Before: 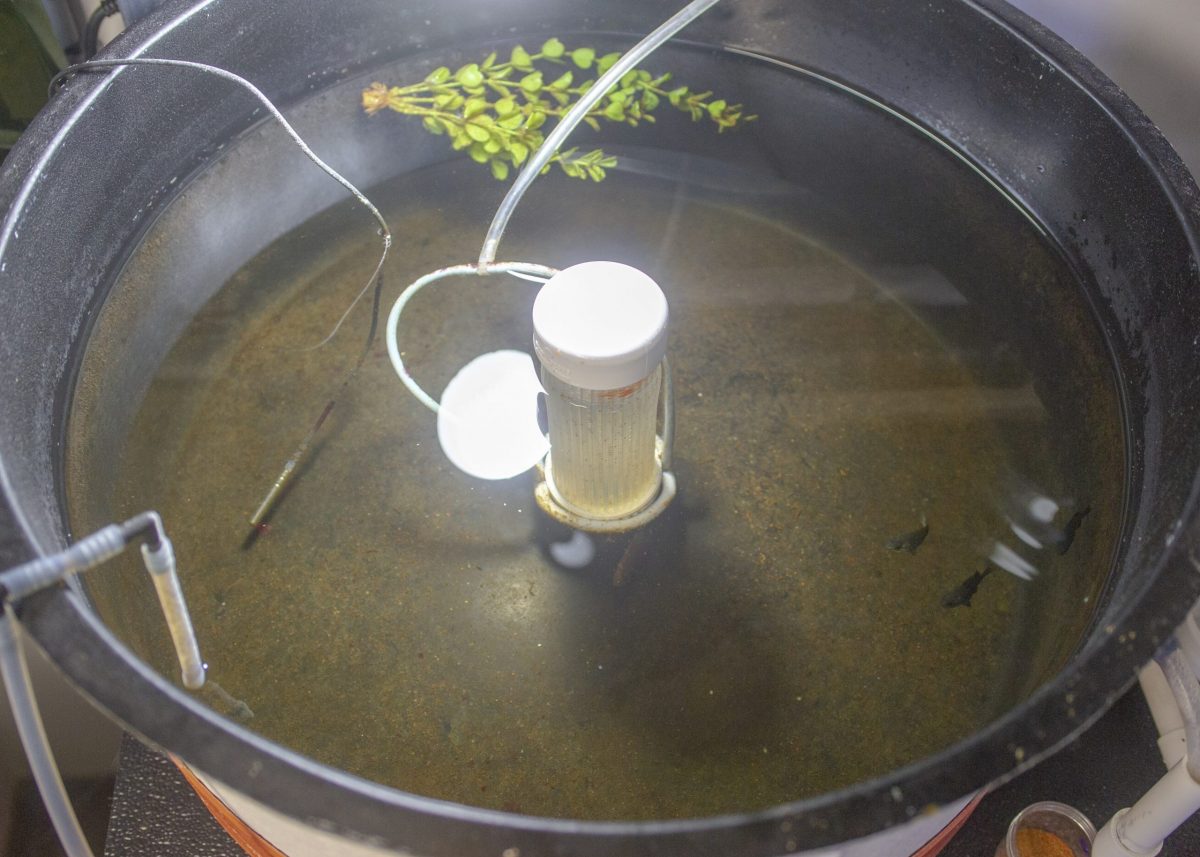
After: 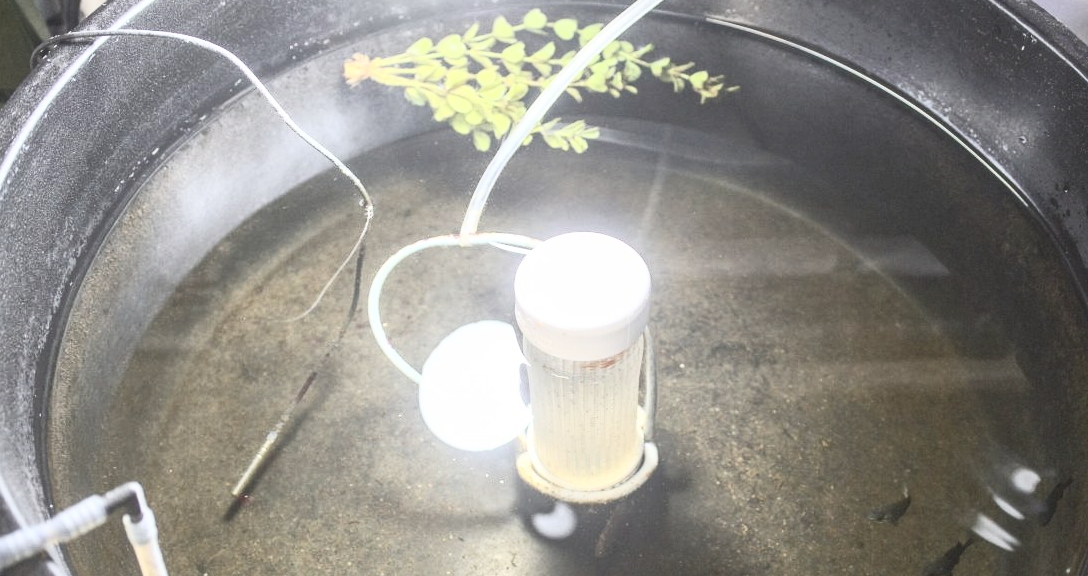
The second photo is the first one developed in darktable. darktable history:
crop: left 1.509%, top 3.452%, right 7.696%, bottom 28.452%
contrast brightness saturation: contrast 0.57, brightness 0.57, saturation -0.34
